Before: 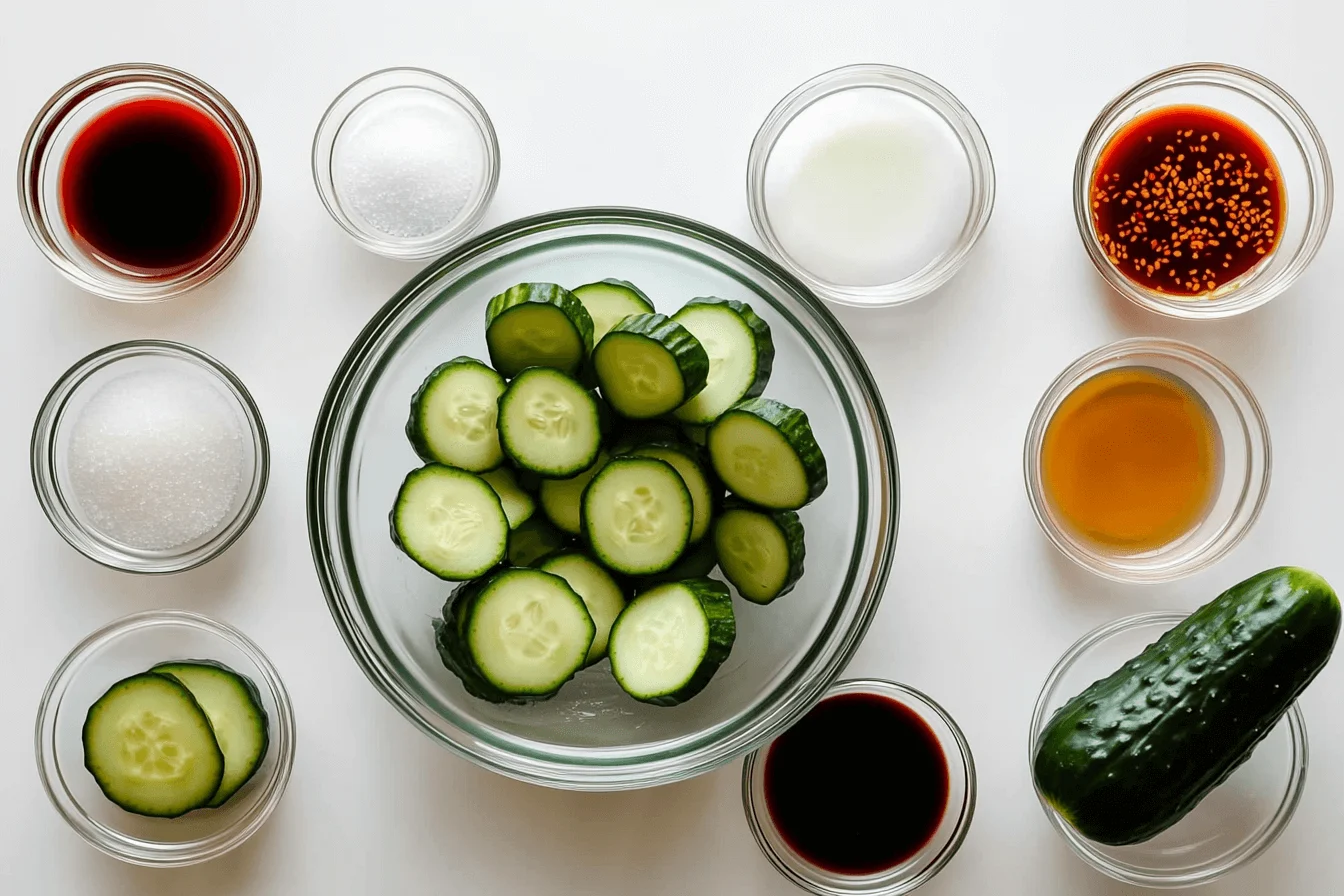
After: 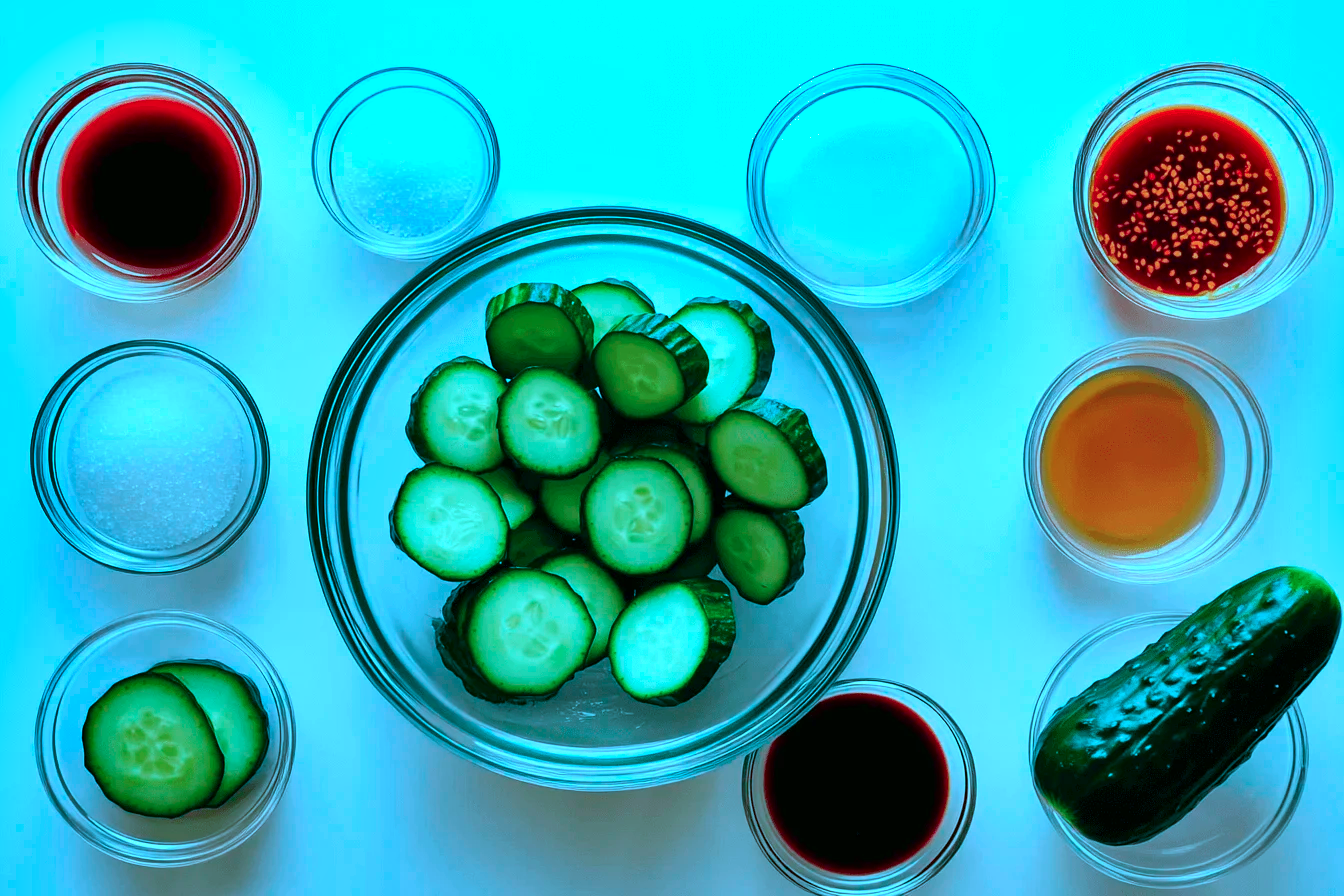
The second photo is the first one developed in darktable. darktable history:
shadows and highlights: white point adjustment 0.05, highlights color adjustment 55.9%, soften with gaussian
color calibration: illuminant custom, x 0.432, y 0.395, temperature 3098 K
color contrast: green-magenta contrast 1.73, blue-yellow contrast 1.15
